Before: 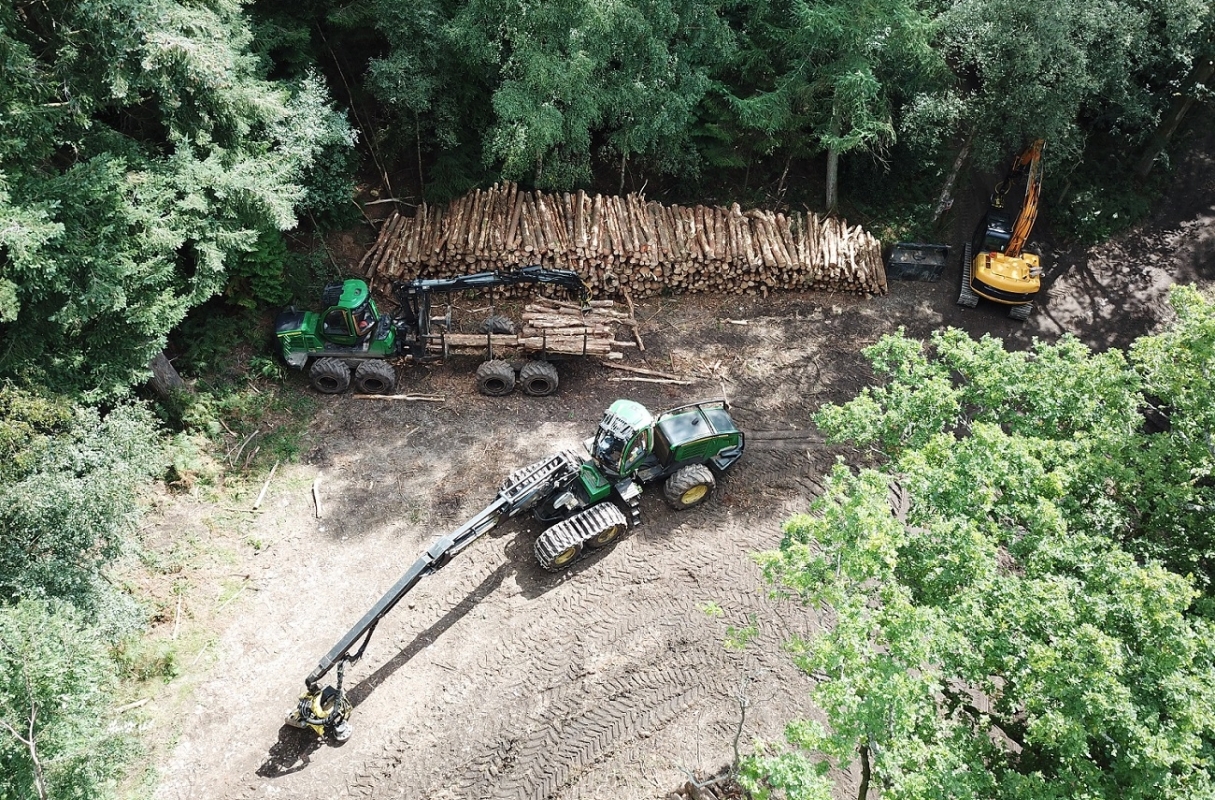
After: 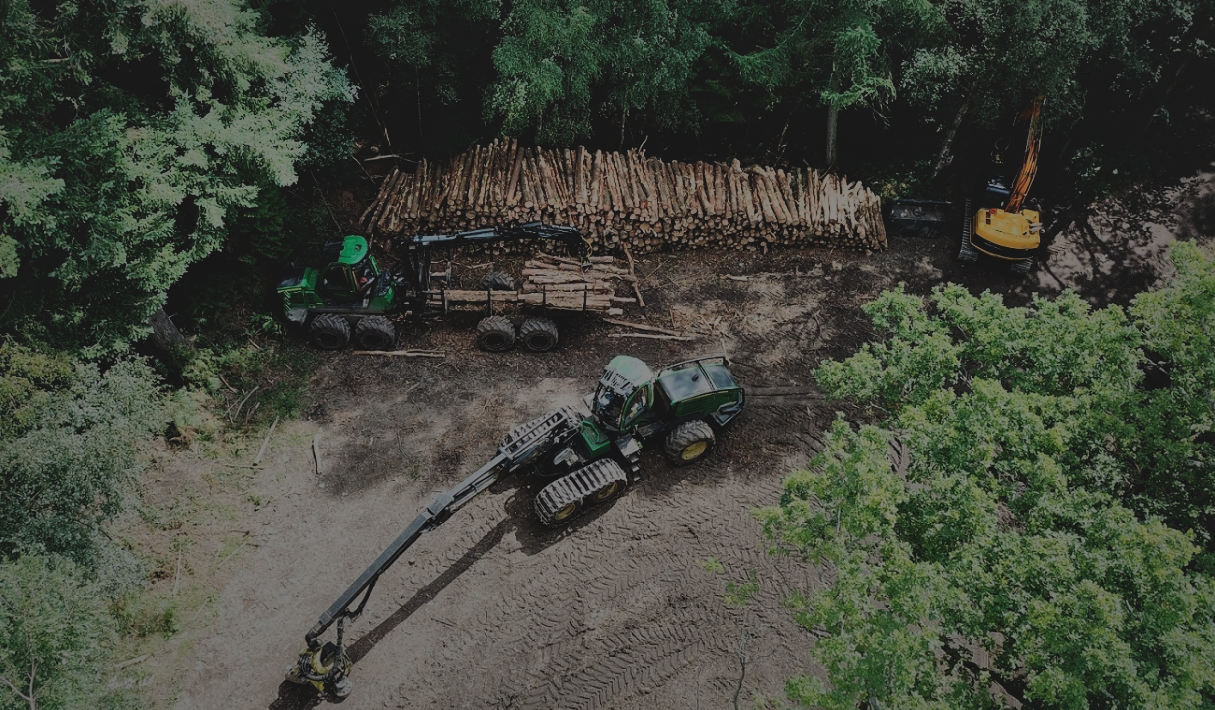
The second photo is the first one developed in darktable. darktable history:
crop and rotate: top 5.609%, bottom 5.609%
tone curve: curves: ch0 [(0, 0) (0.003, 0.036) (0.011, 0.04) (0.025, 0.042) (0.044, 0.052) (0.069, 0.066) (0.1, 0.085) (0.136, 0.106) (0.177, 0.144) (0.224, 0.188) (0.277, 0.241) (0.335, 0.307) (0.399, 0.382) (0.468, 0.466) (0.543, 0.56) (0.623, 0.672) (0.709, 0.772) (0.801, 0.876) (0.898, 0.949) (1, 1)], preserve colors none
shadows and highlights: shadows 60, highlights -60
exposure: exposure -2.446 EV, compensate highlight preservation false
